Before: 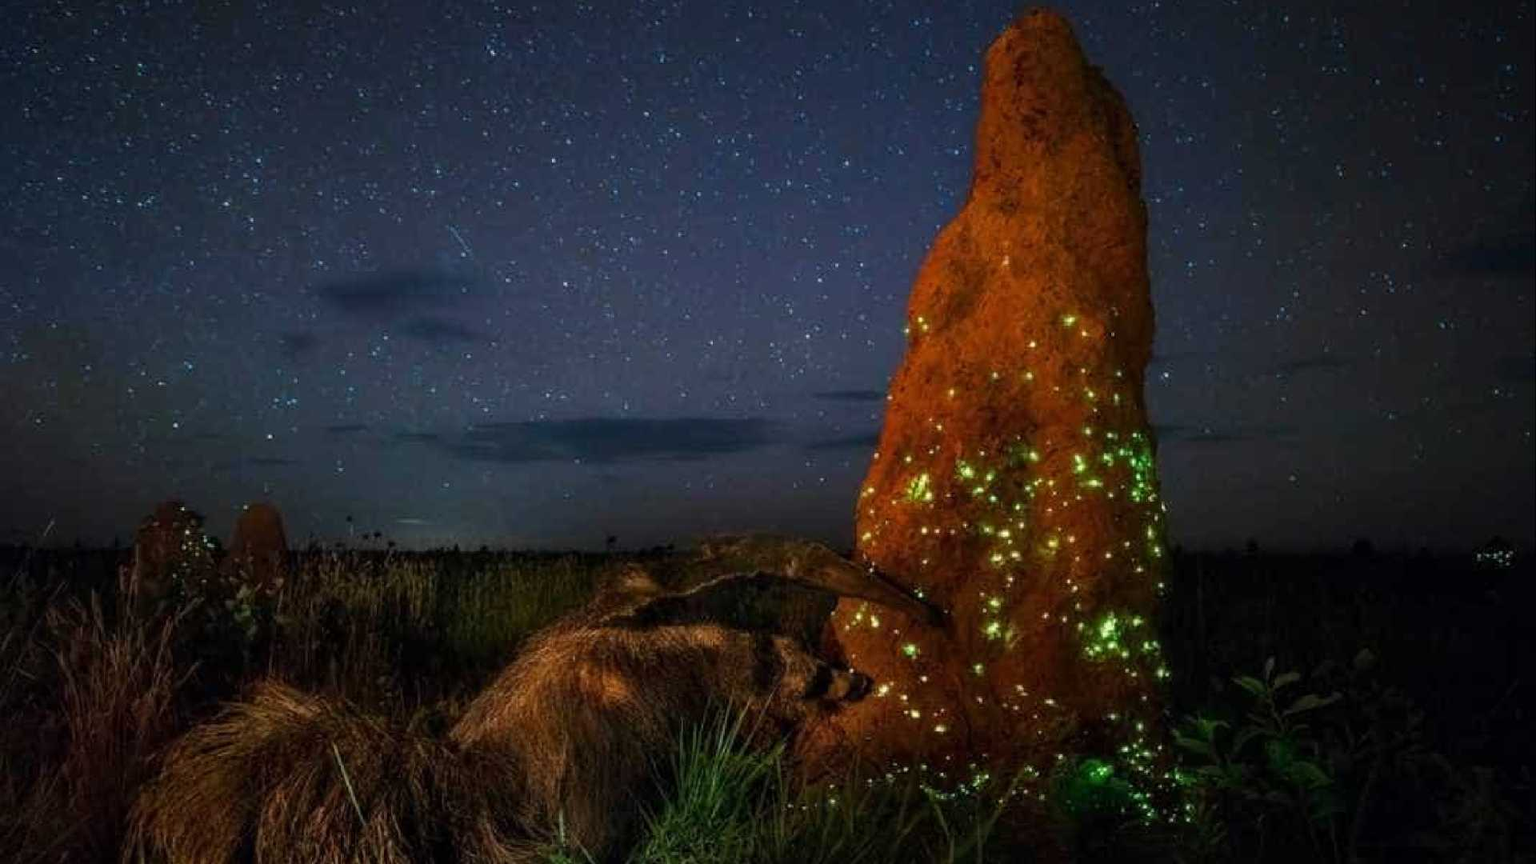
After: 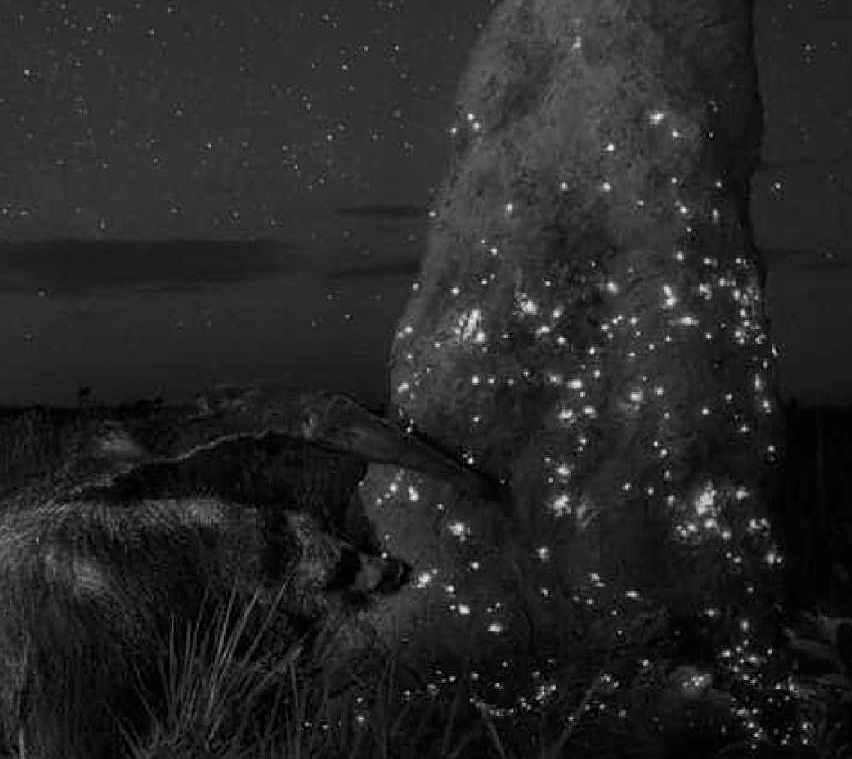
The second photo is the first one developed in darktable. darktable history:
crop: left 35.432%, top 26.233%, right 20.145%, bottom 3.432%
monochrome: a 79.32, b 81.83, size 1.1
sharpen: on, module defaults
